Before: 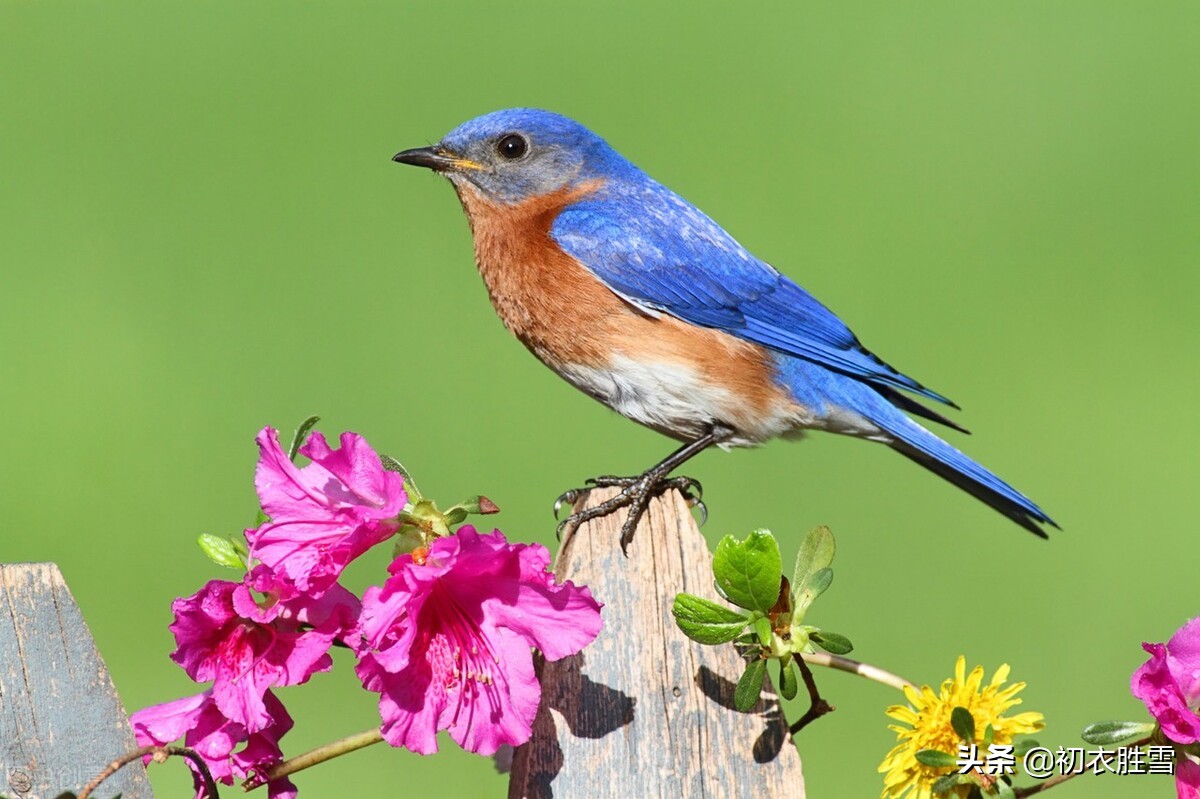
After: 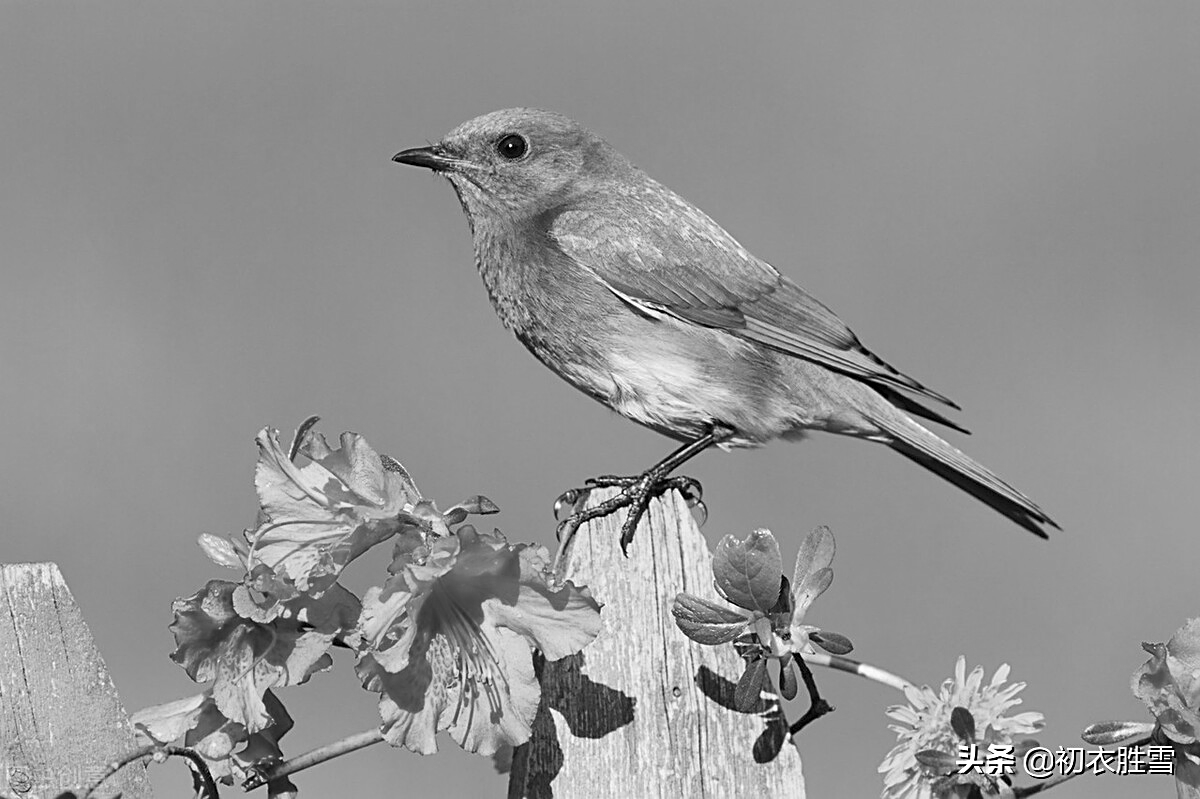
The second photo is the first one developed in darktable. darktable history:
color calibration: output gray [0.267, 0.423, 0.261, 0], illuminant same as pipeline (D50), adaptation none (bypass)
sharpen: on, module defaults
